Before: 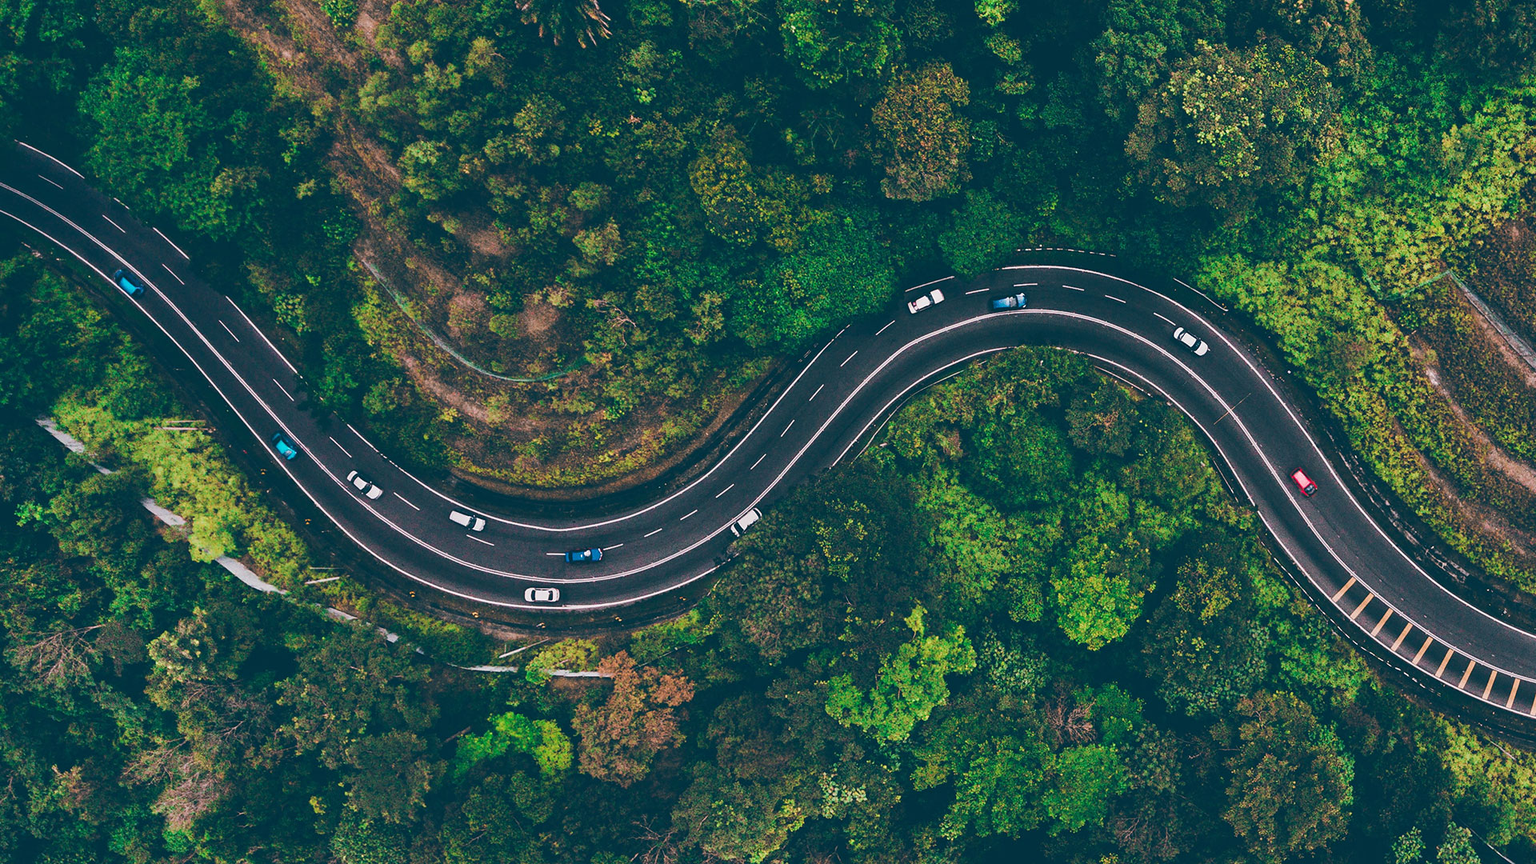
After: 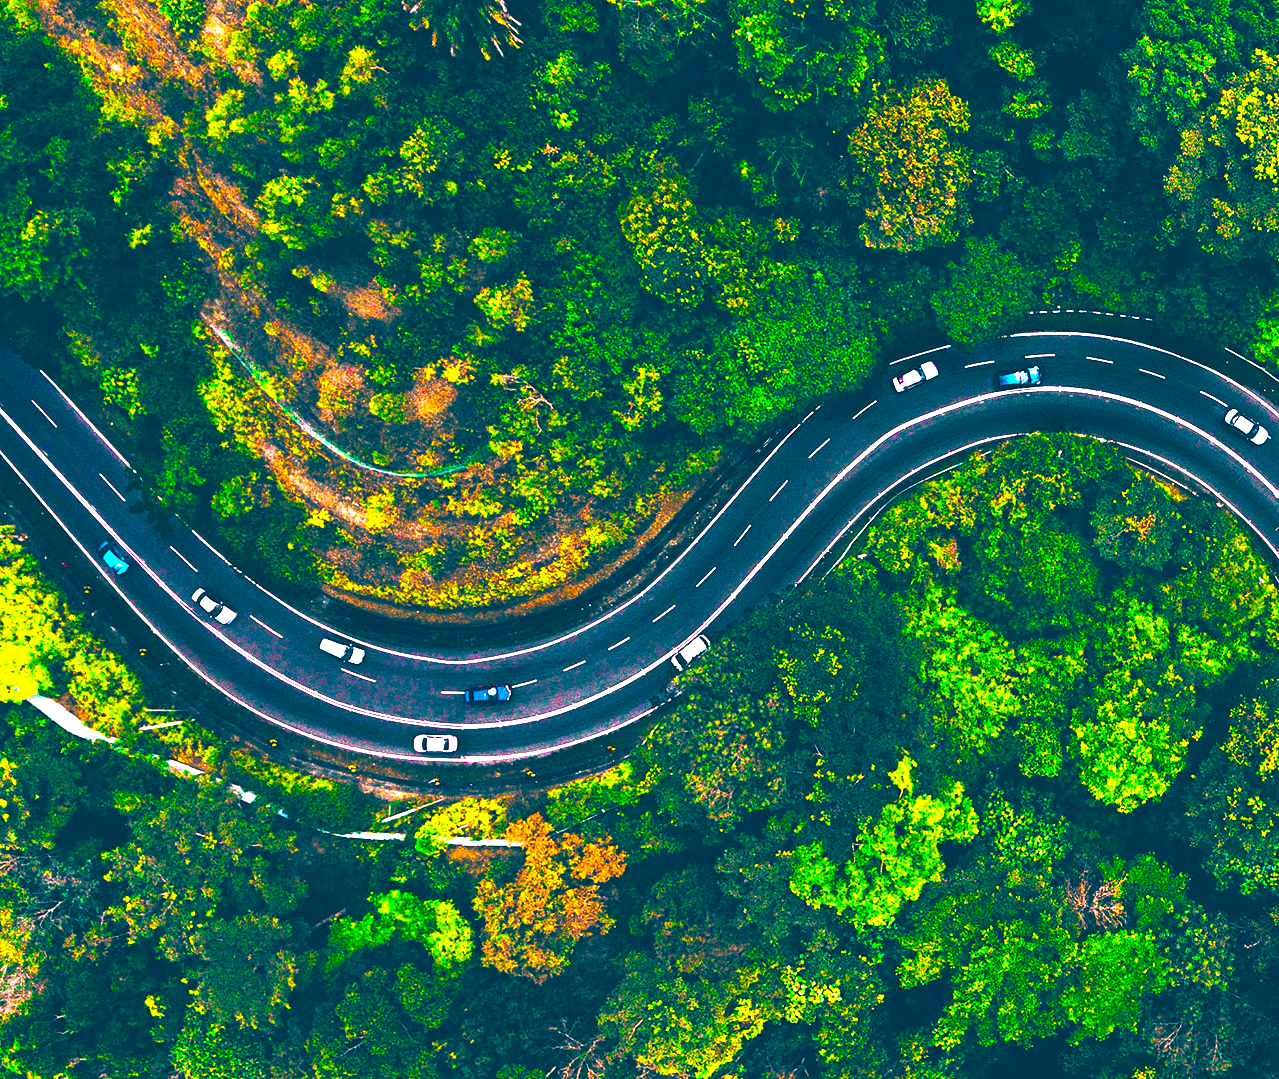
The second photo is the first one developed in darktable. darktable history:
color balance rgb: linear chroma grading › global chroma 20%, perceptual saturation grading › global saturation 65%, perceptual saturation grading › highlights 60%, perceptual saturation grading › mid-tones 50%, perceptual saturation grading › shadows 50%, perceptual brilliance grading › global brilliance 30%, perceptual brilliance grading › highlights 50%, perceptual brilliance grading › mid-tones 50%, perceptual brilliance grading › shadows -22%, global vibrance 20%
crop and rotate: left 12.648%, right 20.685%
